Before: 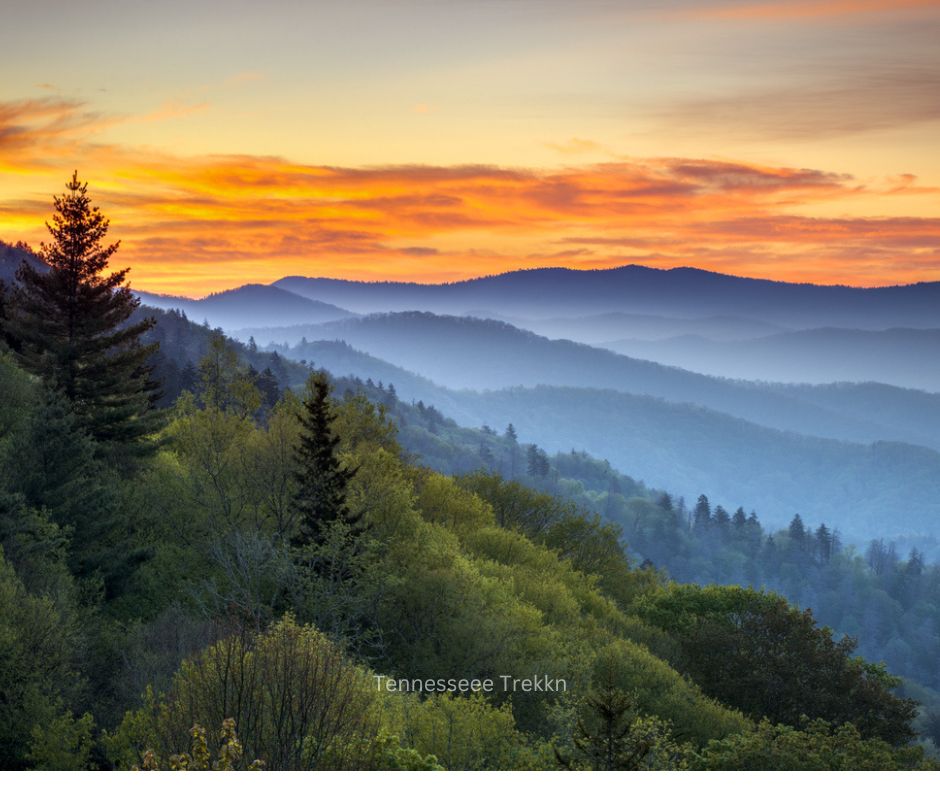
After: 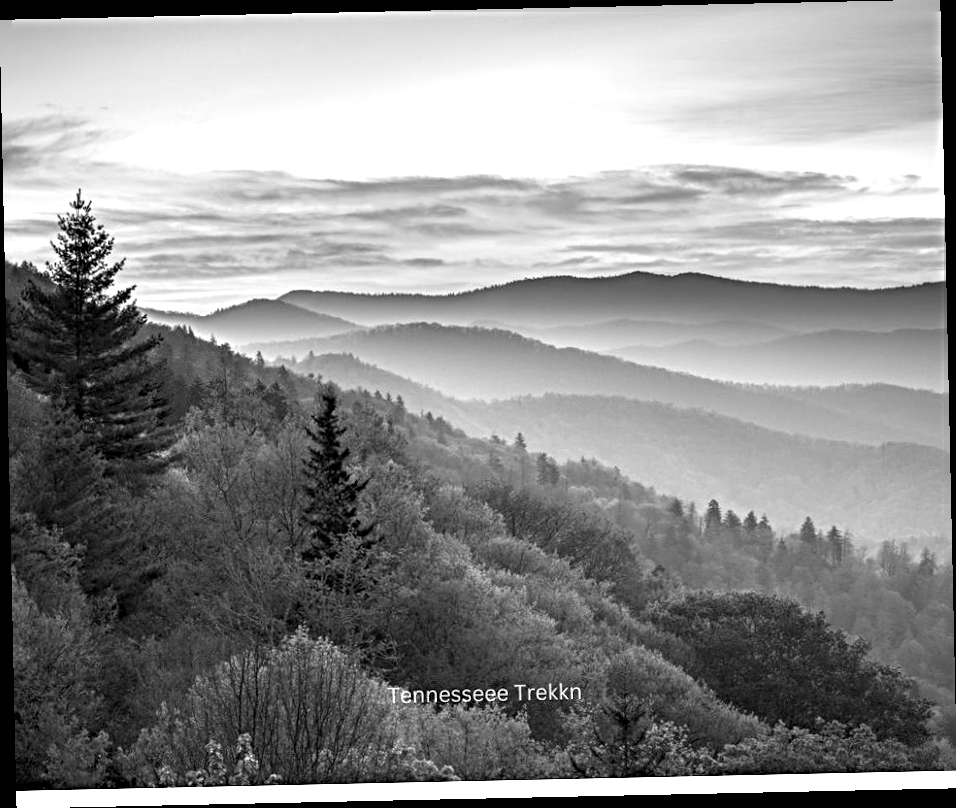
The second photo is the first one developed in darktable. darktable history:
monochrome: on, module defaults
exposure: black level correction 0, exposure 0.68 EV, compensate exposure bias true, compensate highlight preservation false
rotate and perspective: rotation -1.24°, automatic cropping off
sharpen: radius 4.883
